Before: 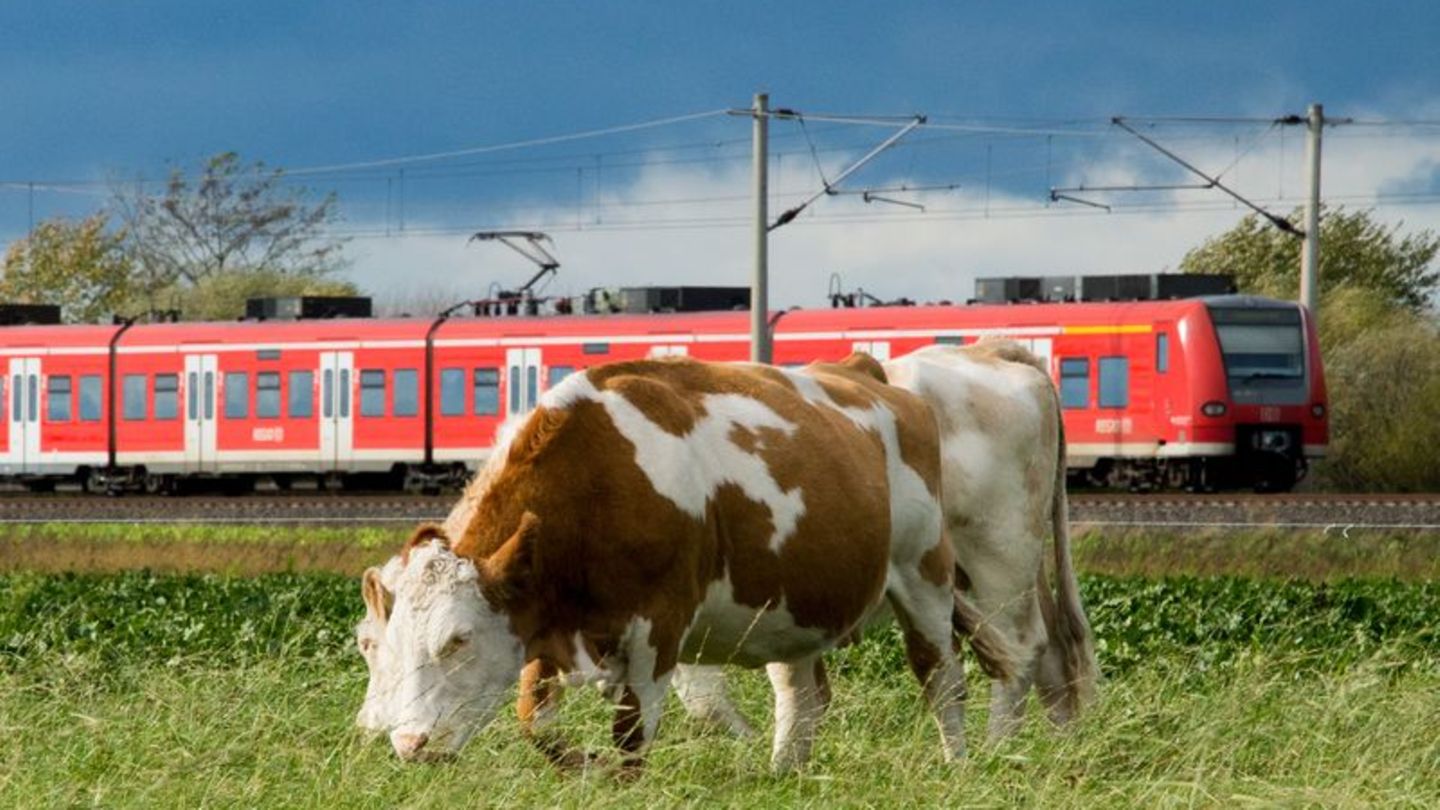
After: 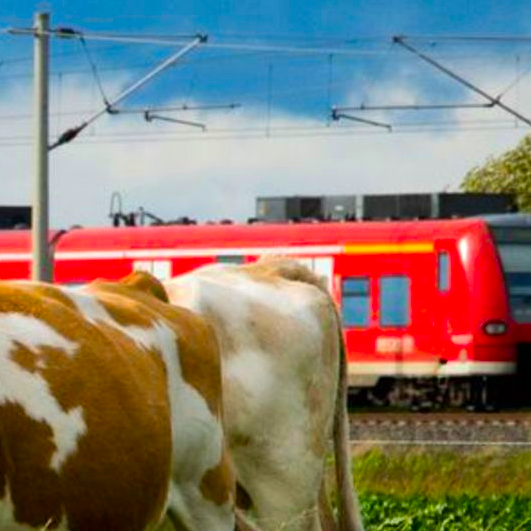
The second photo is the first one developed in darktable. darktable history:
exposure: exposure 0.127 EV, compensate highlight preservation false
contrast brightness saturation: contrast 0.04, saturation 0.16
color balance rgb: perceptual saturation grading › global saturation 30%, global vibrance 10%
crop and rotate: left 49.936%, top 10.094%, right 13.136%, bottom 24.256%
